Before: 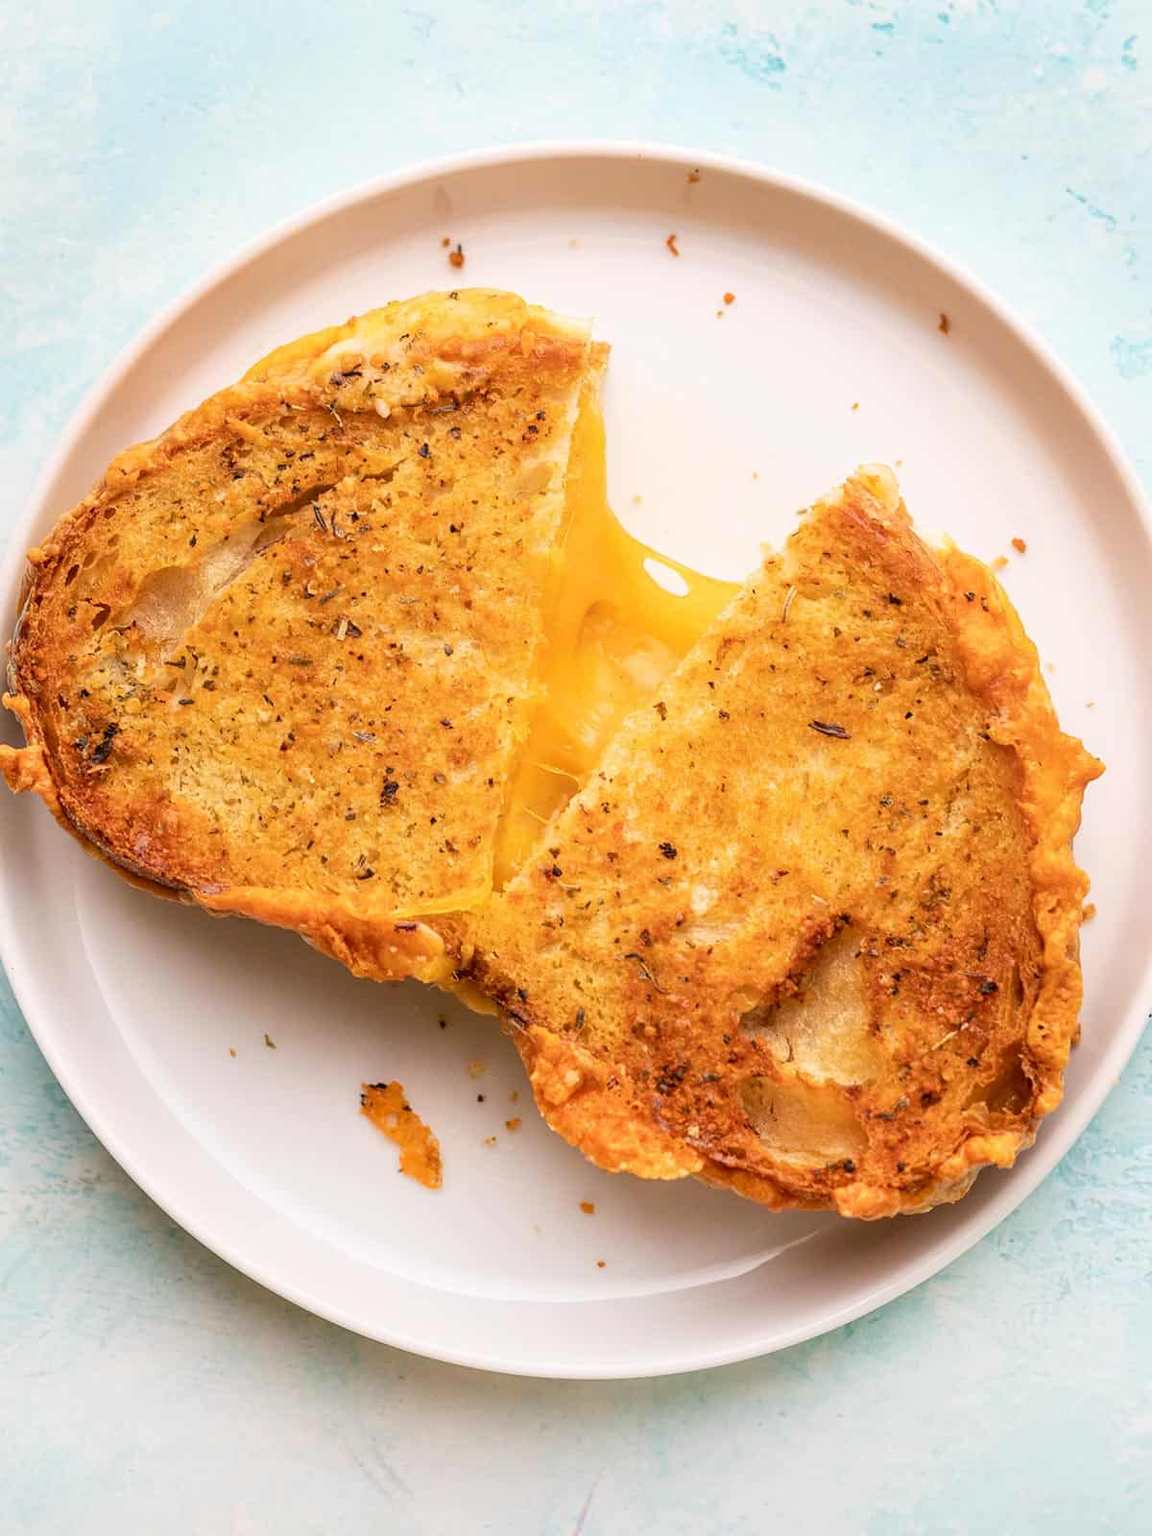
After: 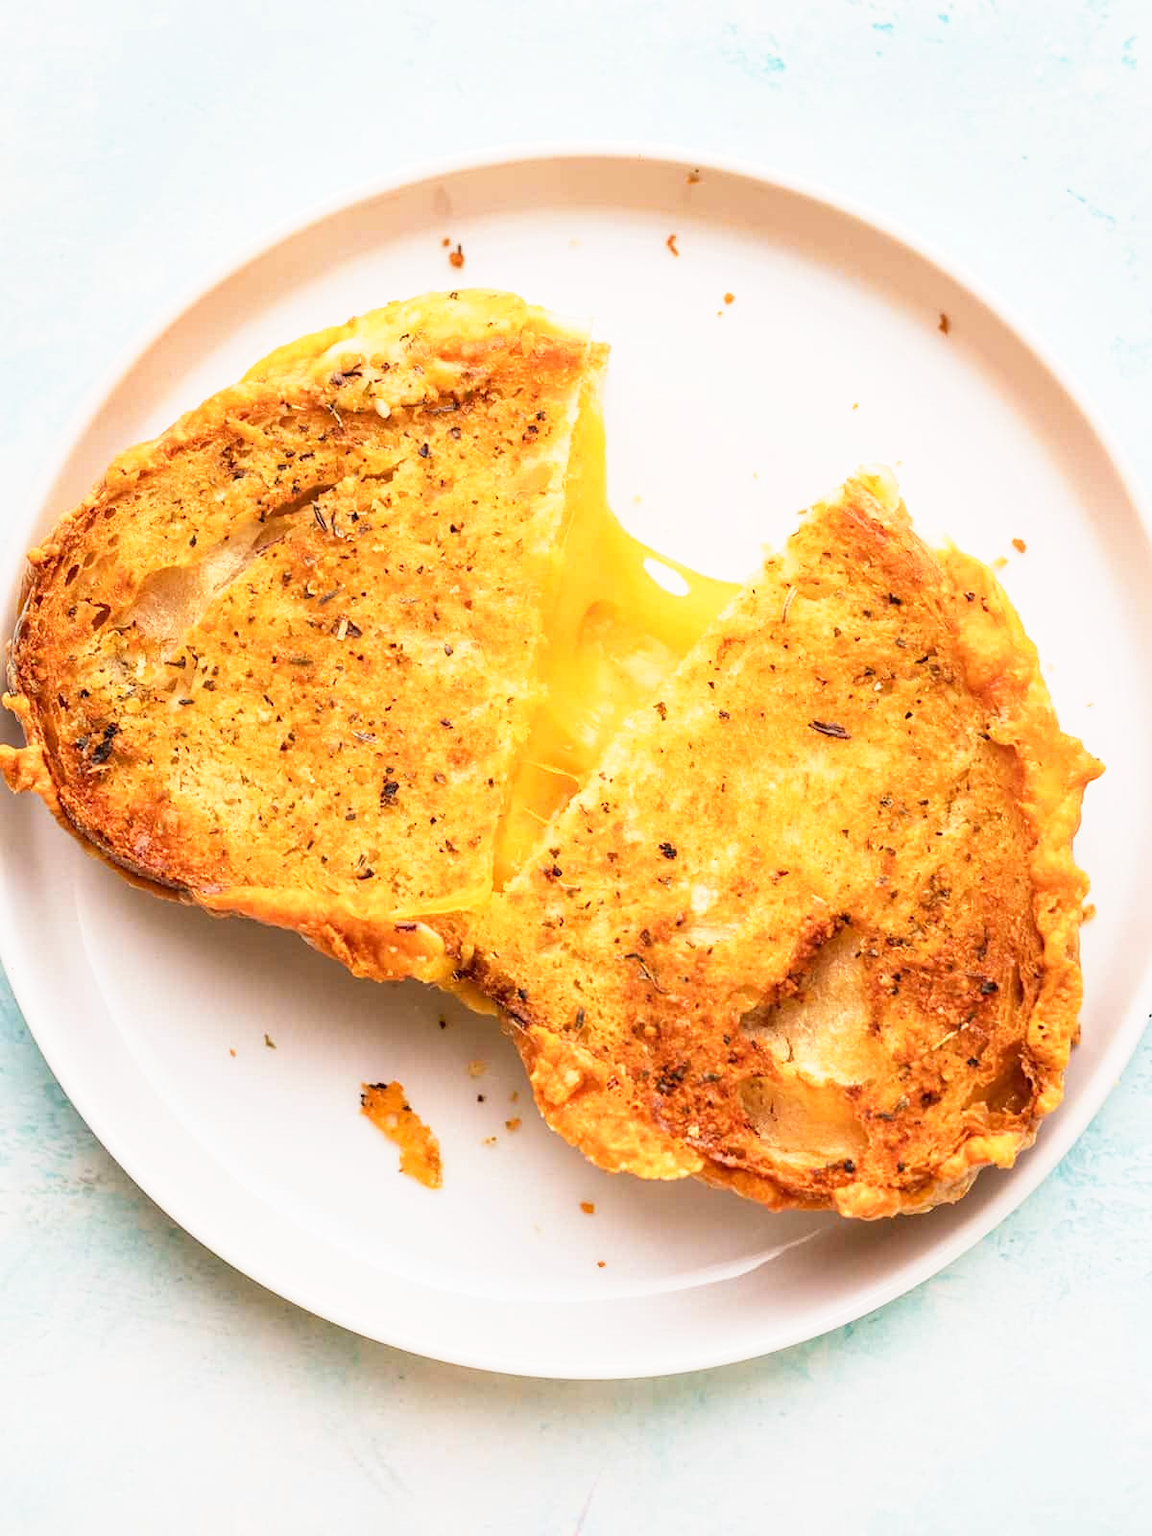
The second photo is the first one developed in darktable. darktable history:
base curve: curves: ch0 [(0, 0) (0.579, 0.807) (1, 1)], preserve colors none
